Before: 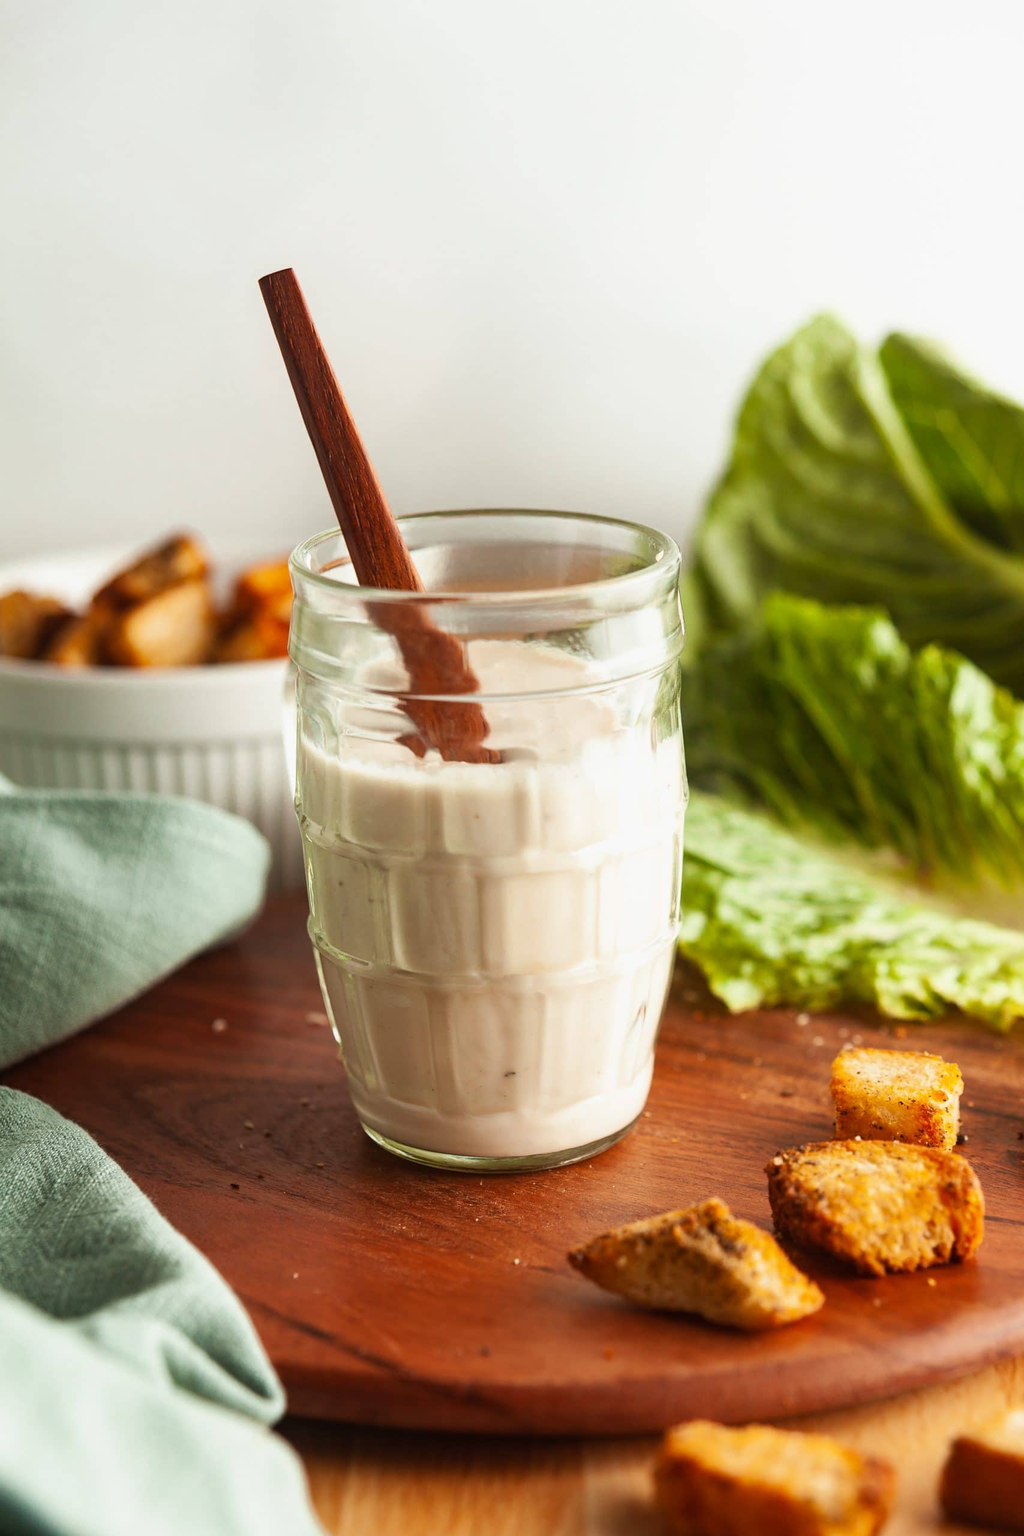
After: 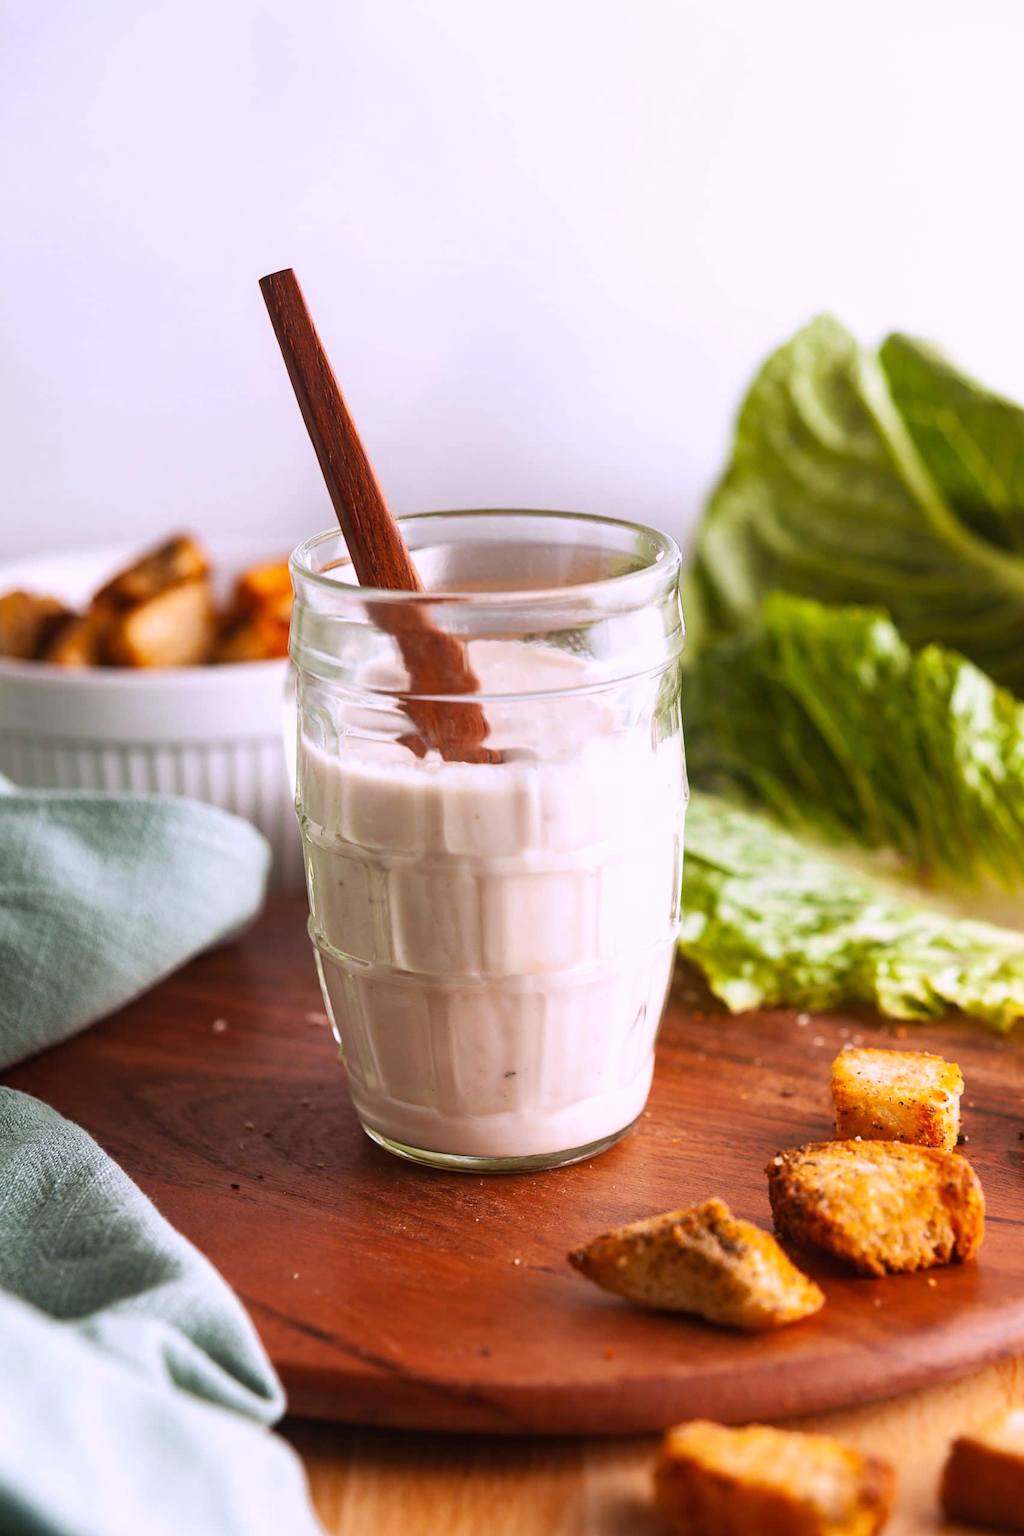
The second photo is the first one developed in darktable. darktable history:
exposure: compensate highlight preservation false
white balance: red 1.042, blue 1.17
tone equalizer: on, module defaults
